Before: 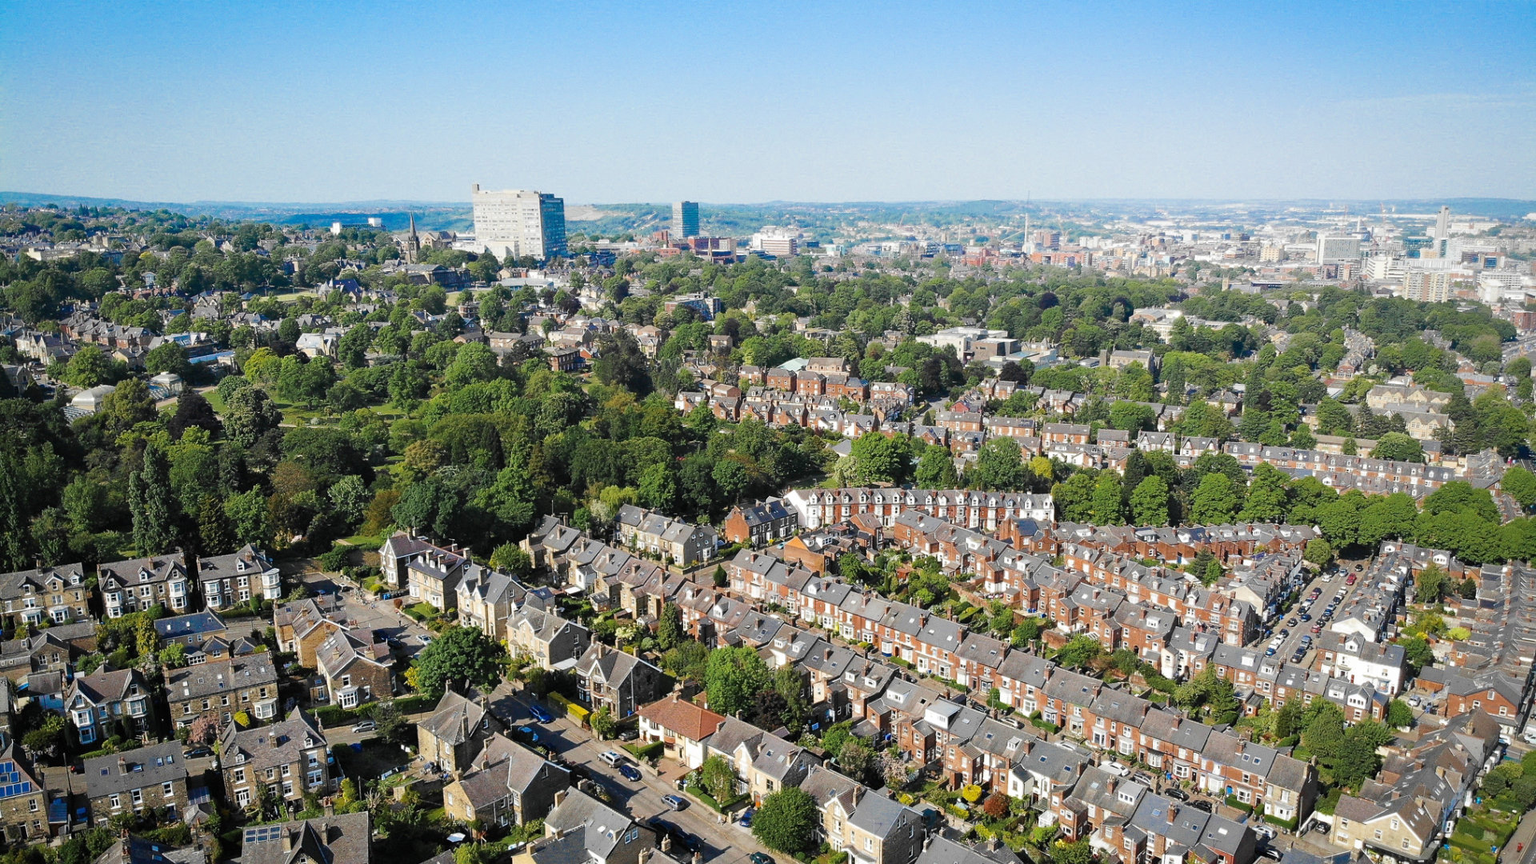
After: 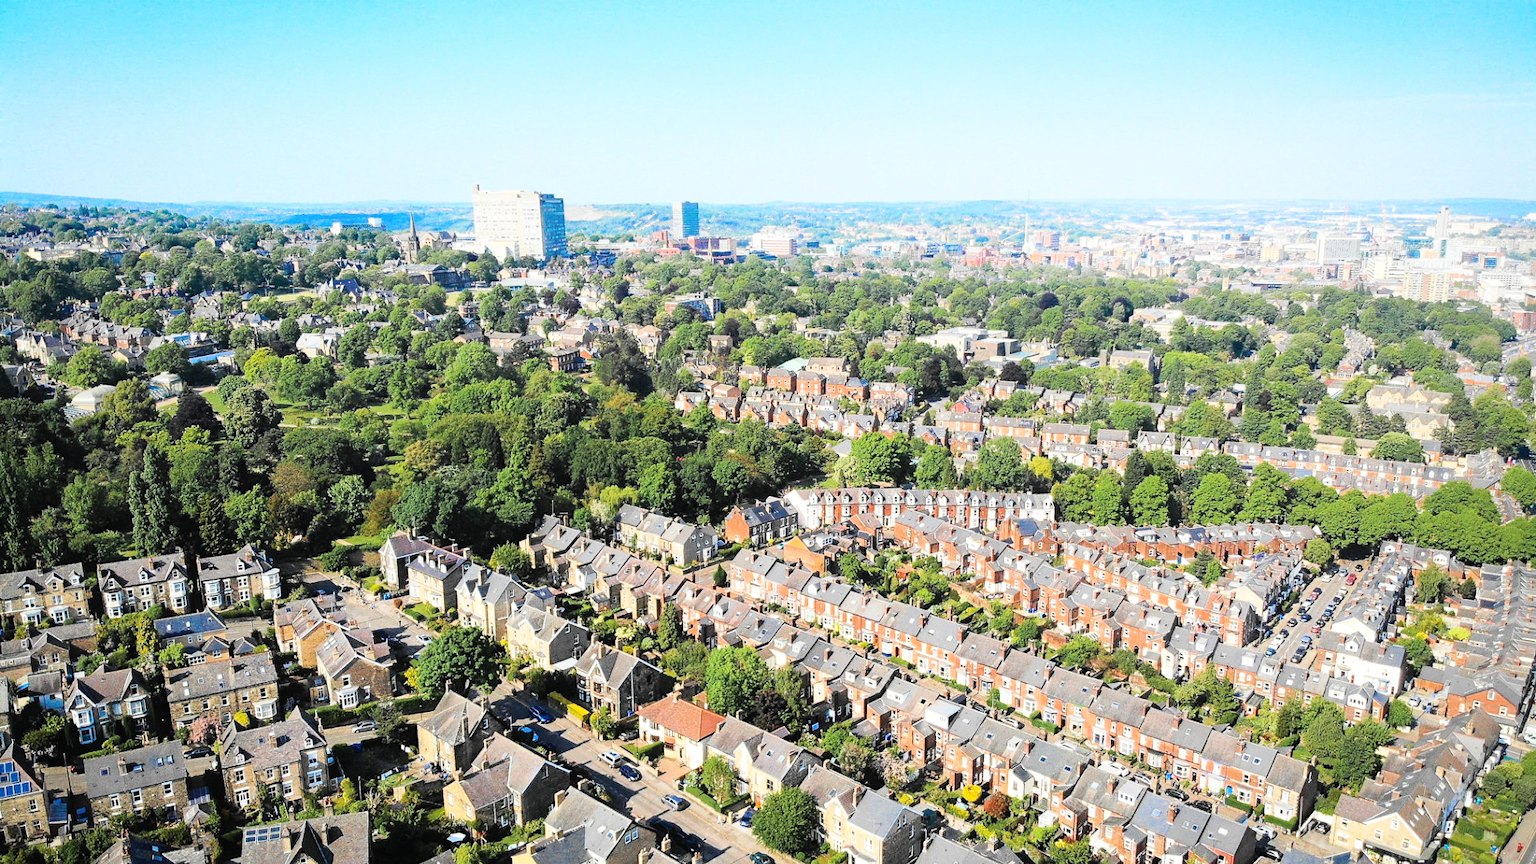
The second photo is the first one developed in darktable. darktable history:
base curve: curves: ch0 [(0, 0) (0.008, 0.007) (0.022, 0.029) (0.048, 0.089) (0.092, 0.197) (0.191, 0.399) (0.275, 0.534) (0.357, 0.65) (0.477, 0.78) (0.542, 0.833) (0.799, 0.973) (1, 1)]
contrast equalizer: octaves 7, y [[0.5, 0.5, 0.468, 0.5, 0.5, 0.5], [0.5 ×6], [0.5 ×6], [0 ×6], [0 ×6]]
